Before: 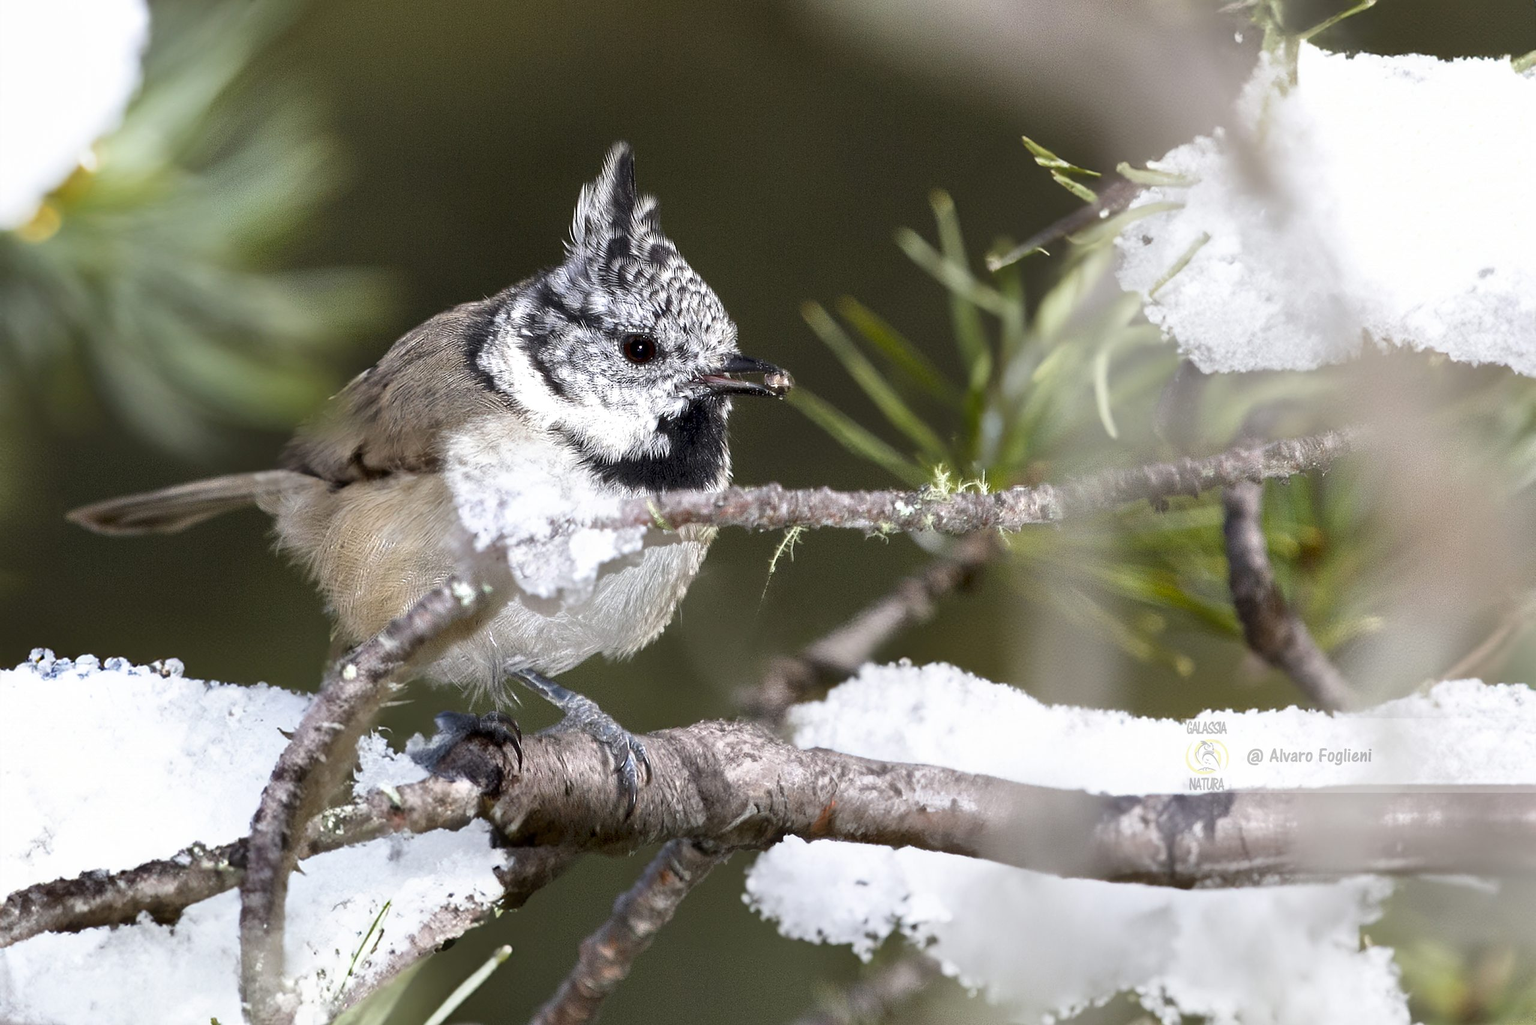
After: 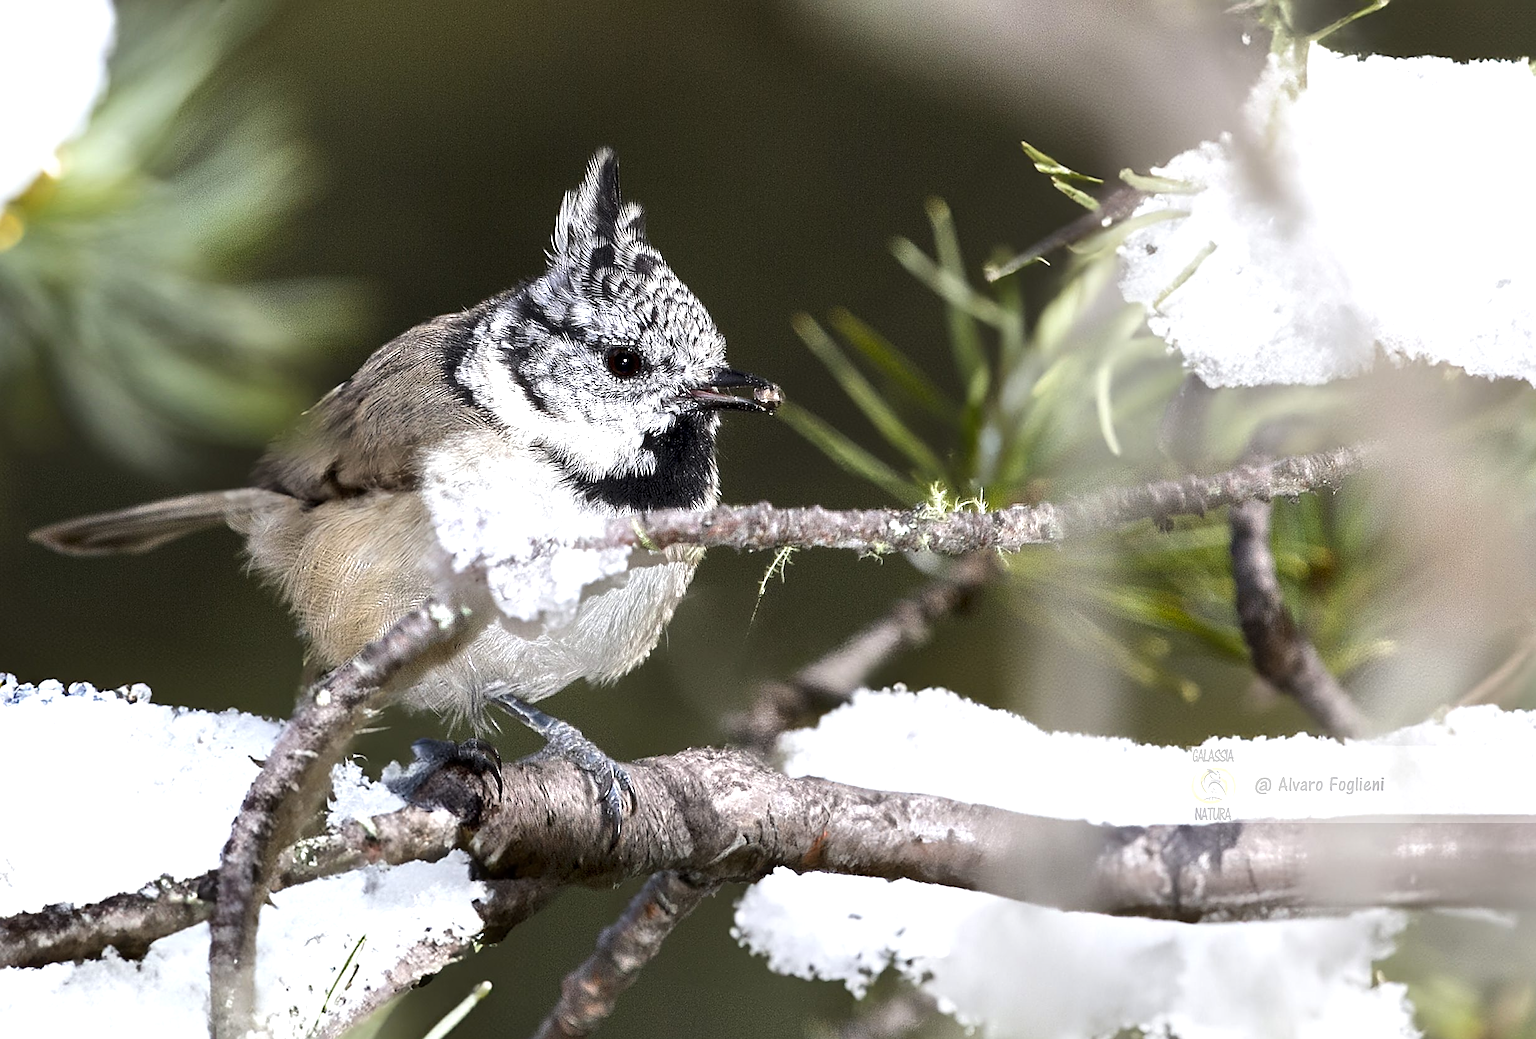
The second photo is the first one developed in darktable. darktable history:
tone equalizer: -8 EV -0.417 EV, -7 EV -0.389 EV, -6 EV -0.333 EV, -5 EV -0.222 EV, -3 EV 0.222 EV, -2 EV 0.333 EV, -1 EV 0.389 EV, +0 EV 0.417 EV, edges refinement/feathering 500, mask exposure compensation -1.57 EV, preserve details no
crop and rotate: left 2.536%, right 1.107%, bottom 2.246%
sharpen: on, module defaults
